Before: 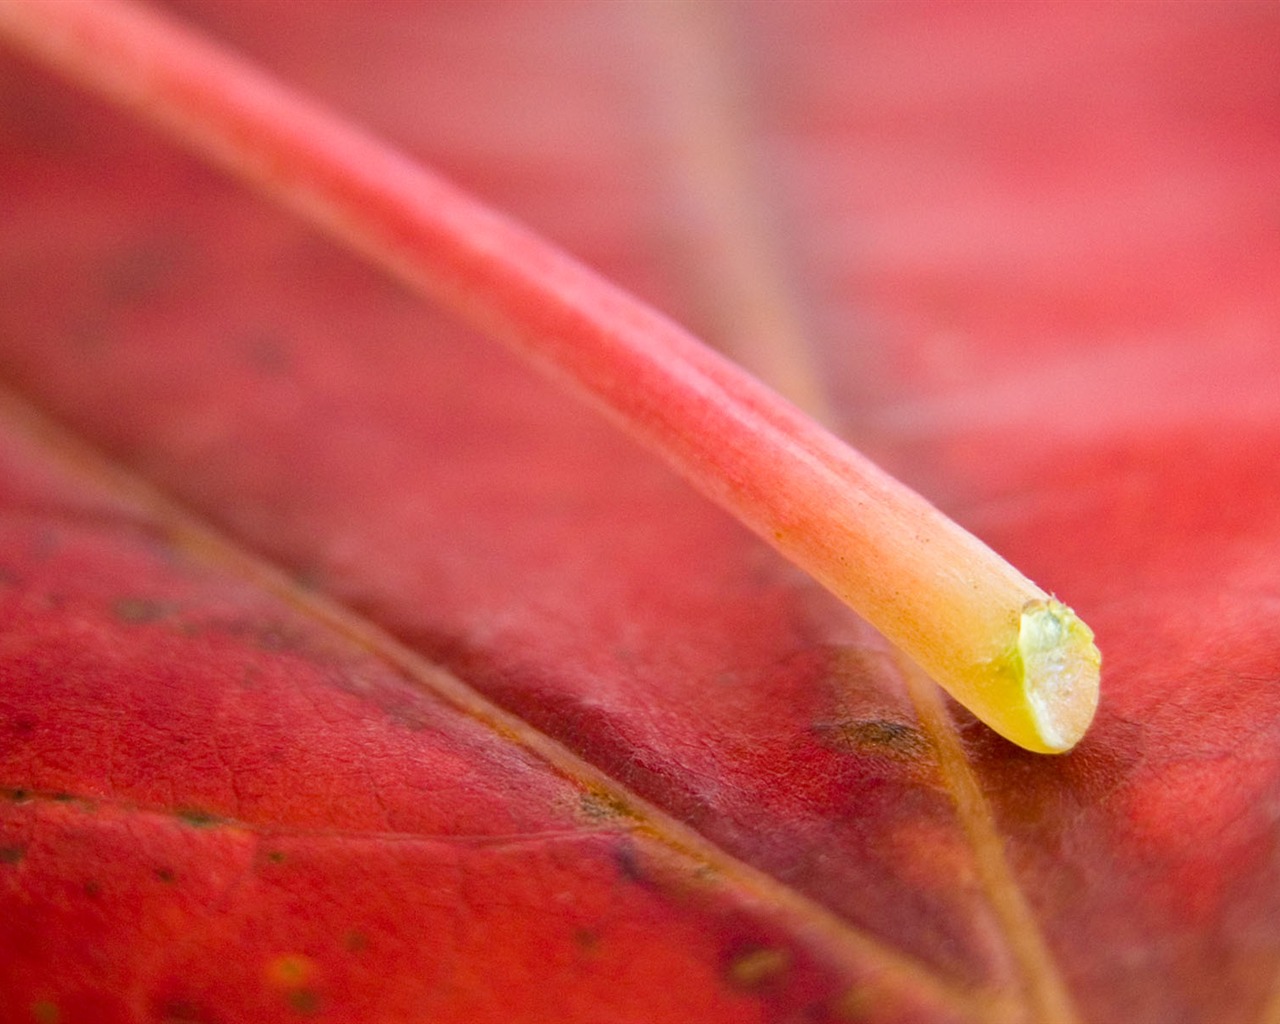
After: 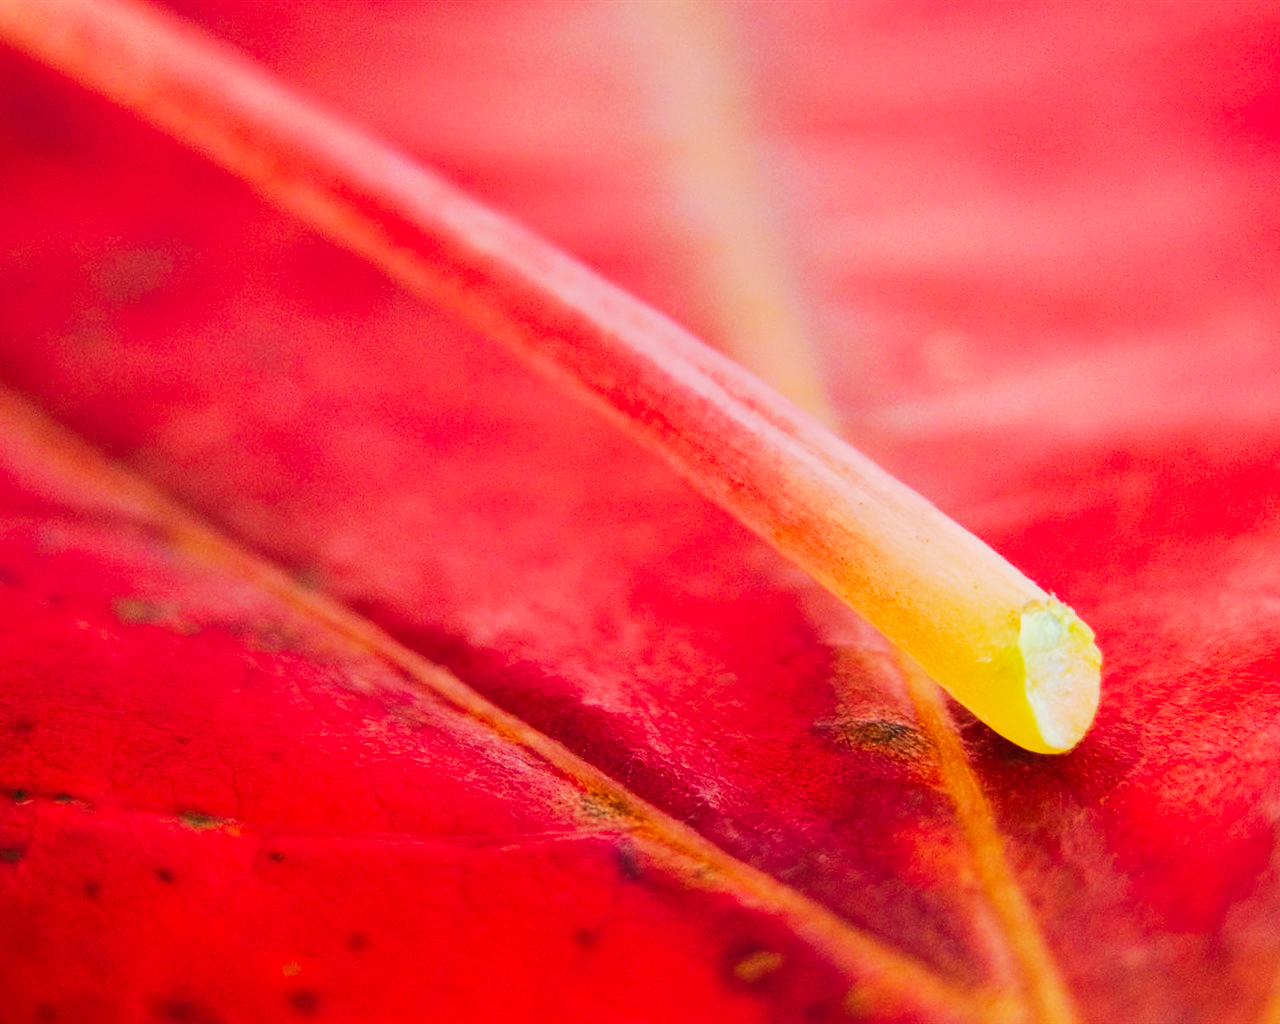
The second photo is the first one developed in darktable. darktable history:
exposure: black level correction 0, exposure 0.953 EV, compensate highlight preservation false
tone curve: curves: ch0 [(0, 0) (0.003, 0.006) (0.011, 0.011) (0.025, 0.02) (0.044, 0.032) (0.069, 0.035) (0.1, 0.046) (0.136, 0.063) (0.177, 0.089) (0.224, 0.12) (0.277, 0.16) (0.335, 0.206) (0.399, 0.268) (0.468, 0.359) (0.543, 0.466) (0.623, 0.582) (0.709, 0.722) (0.801, 0.808) (0.898, 0.886) (1, 1)], preserve colors none
filmic rgb: black relative exposure -7.49 EV, white relative exposure 4.88 EV, hardness 3.4, color science v6 (2022)
